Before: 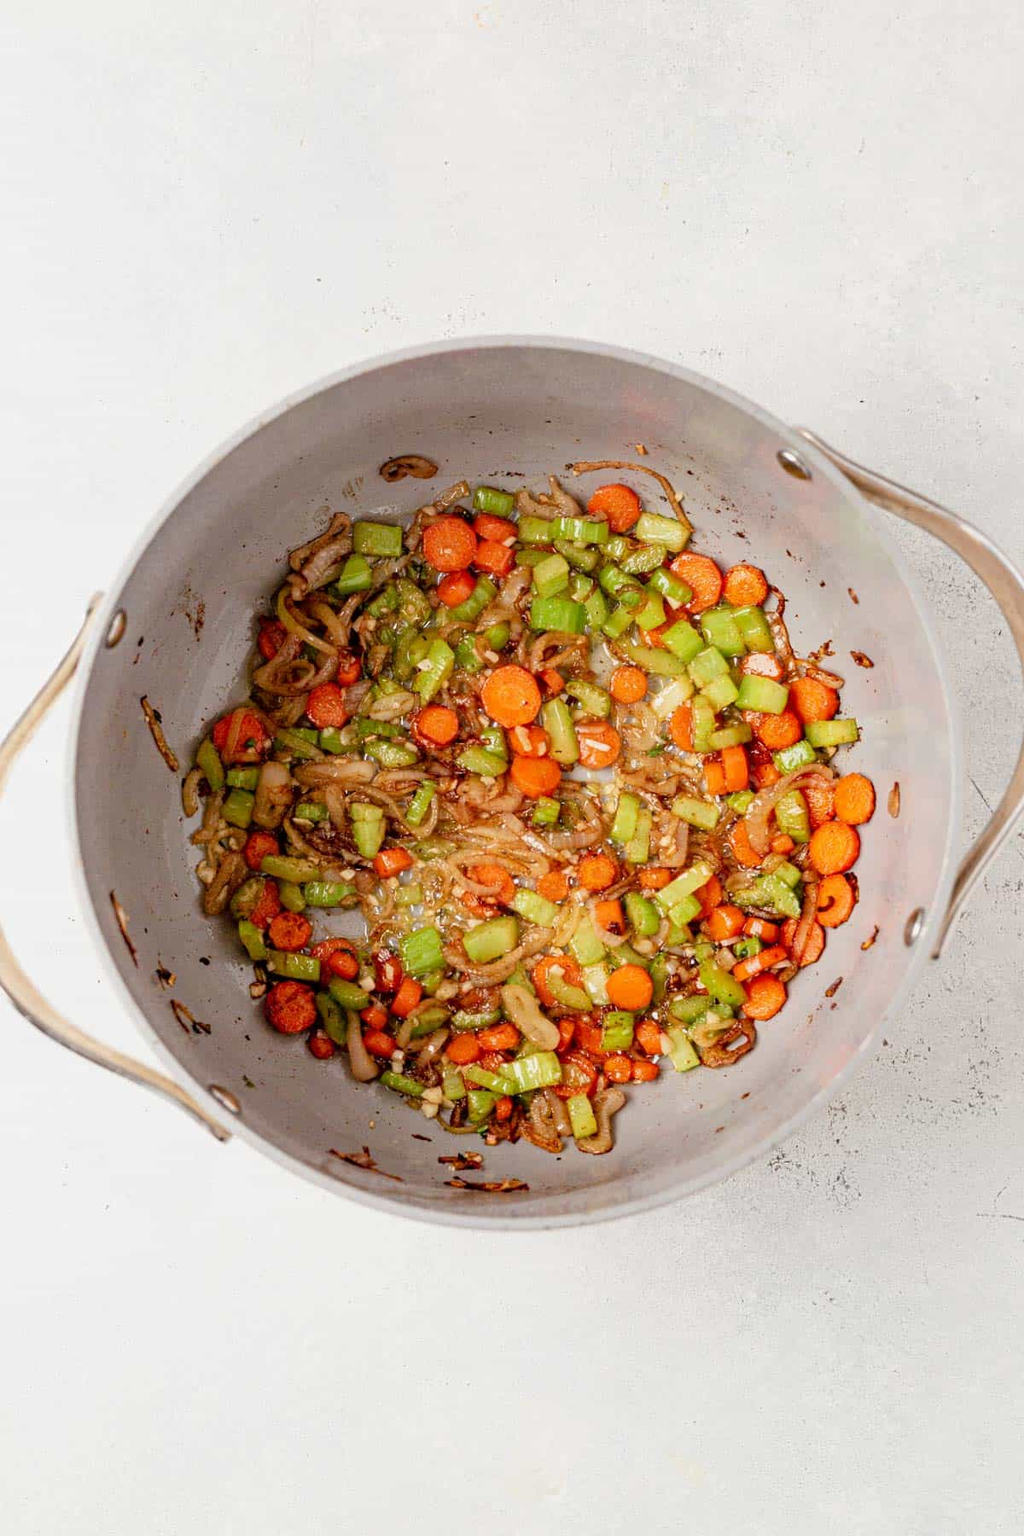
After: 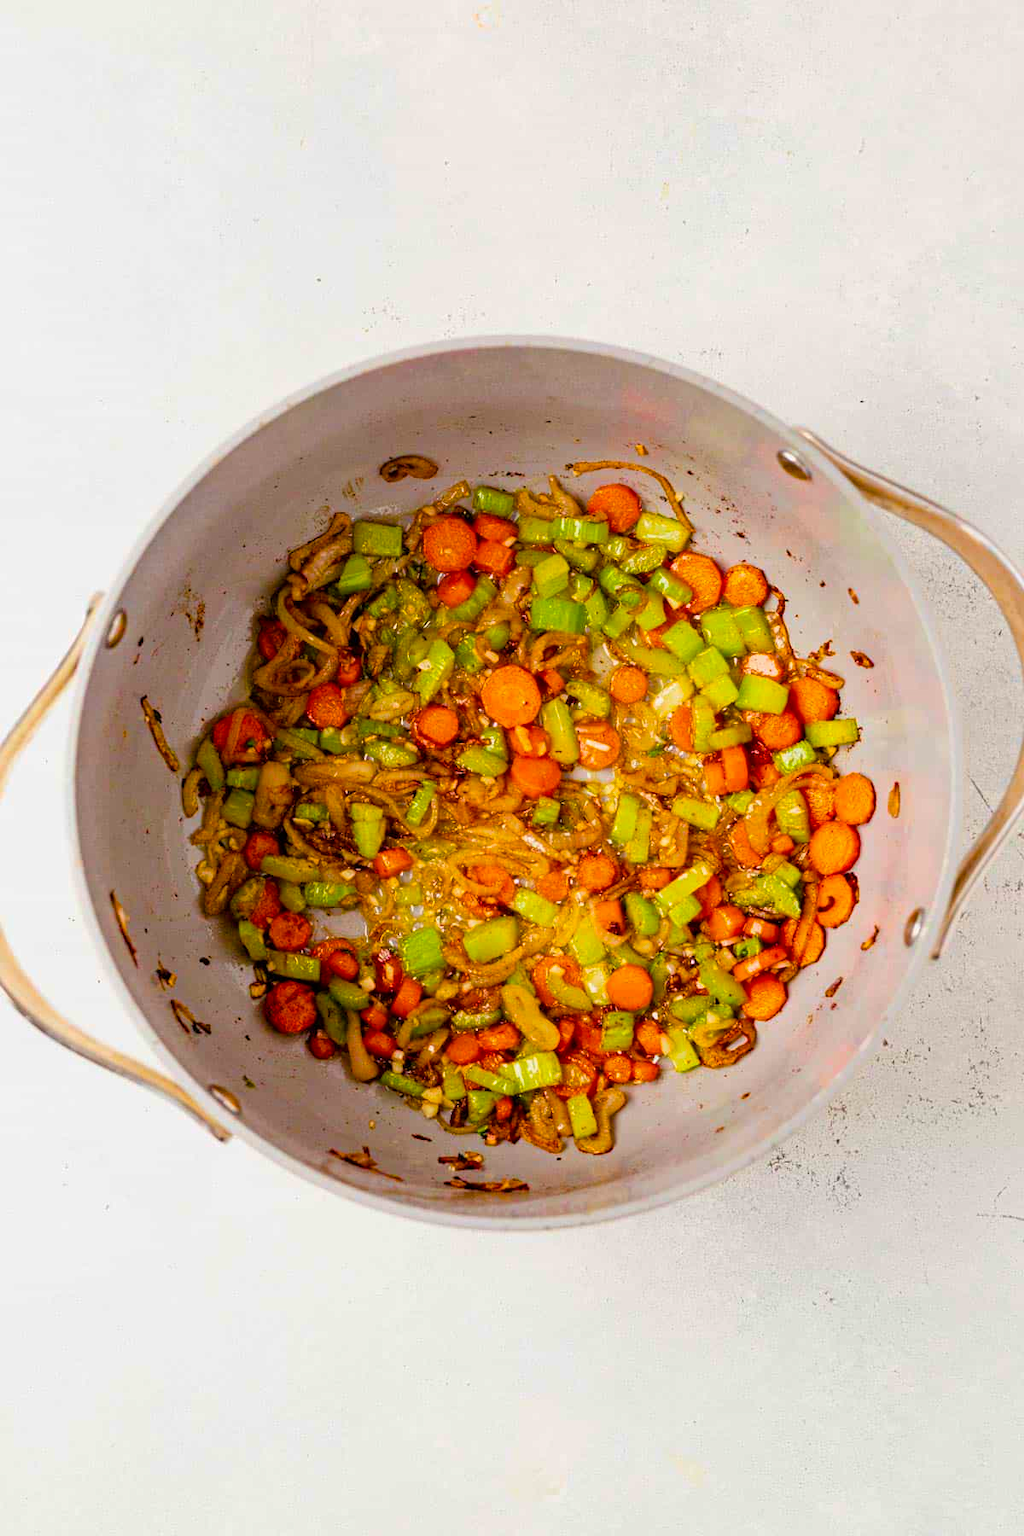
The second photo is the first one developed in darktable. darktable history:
color balance rgb: perceptual saturation grading › global saturation 30.512%, global vibrance 50.107%
